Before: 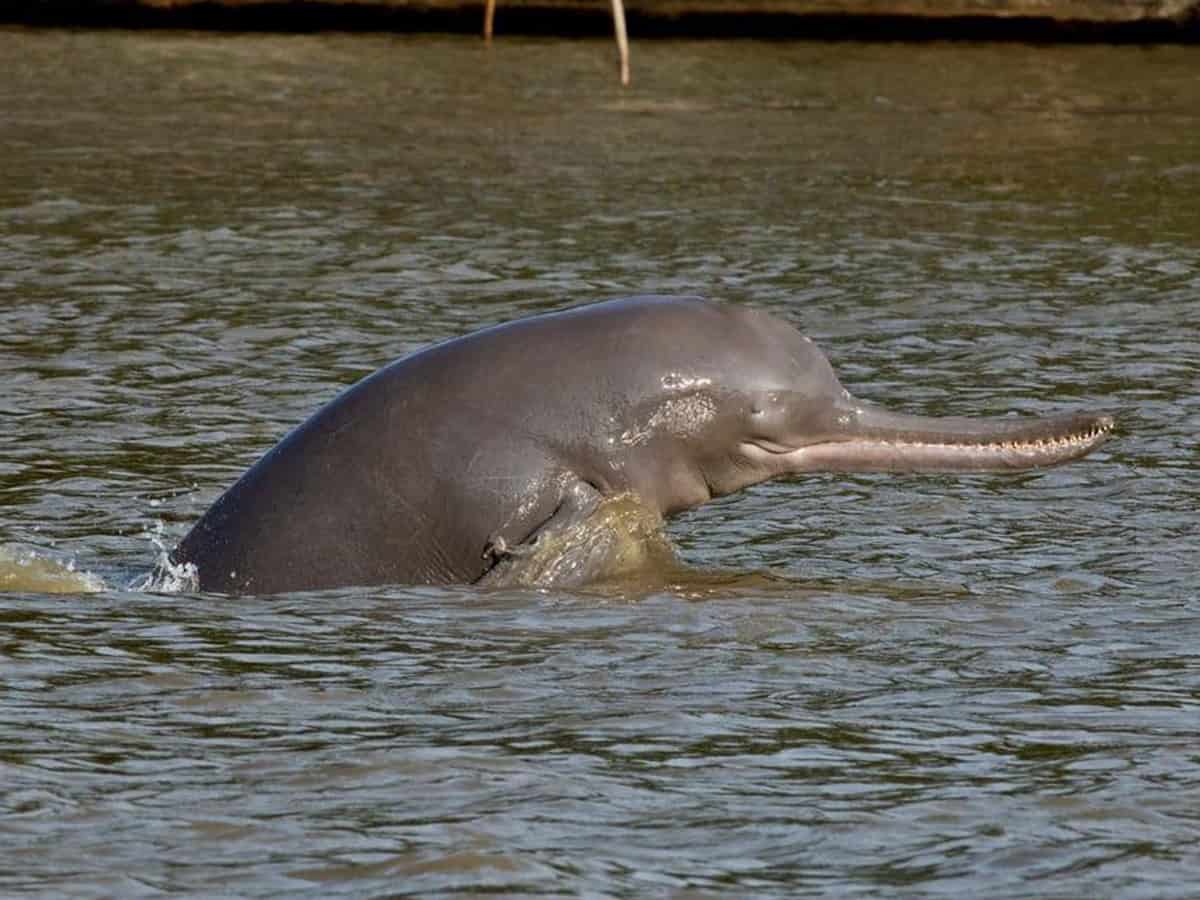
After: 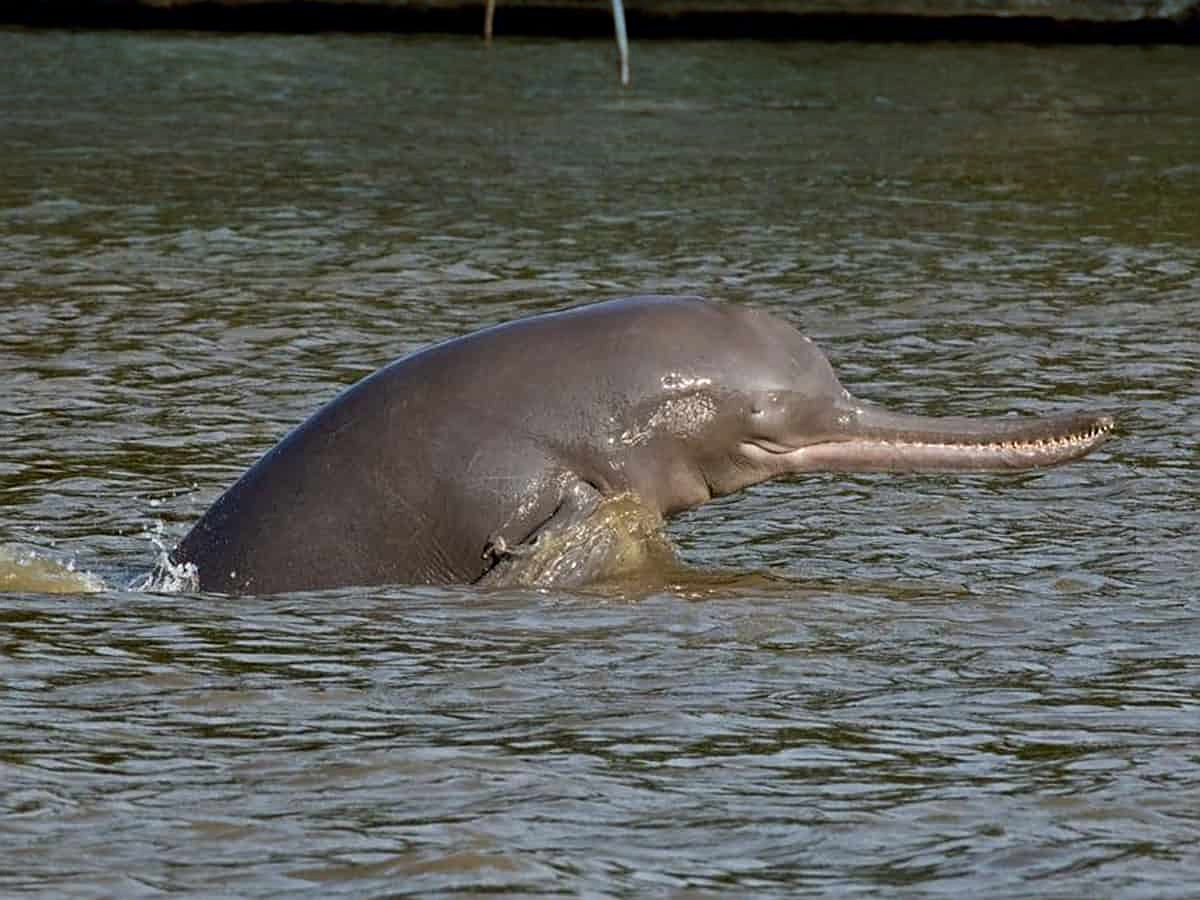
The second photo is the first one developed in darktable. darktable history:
sharpen: radius 2.529, amount 0.323
graduated density: density 2.02 EV, hardness 44%, rotation 0.374°, offset 8.21, hue 208.8°, saturation 97%
